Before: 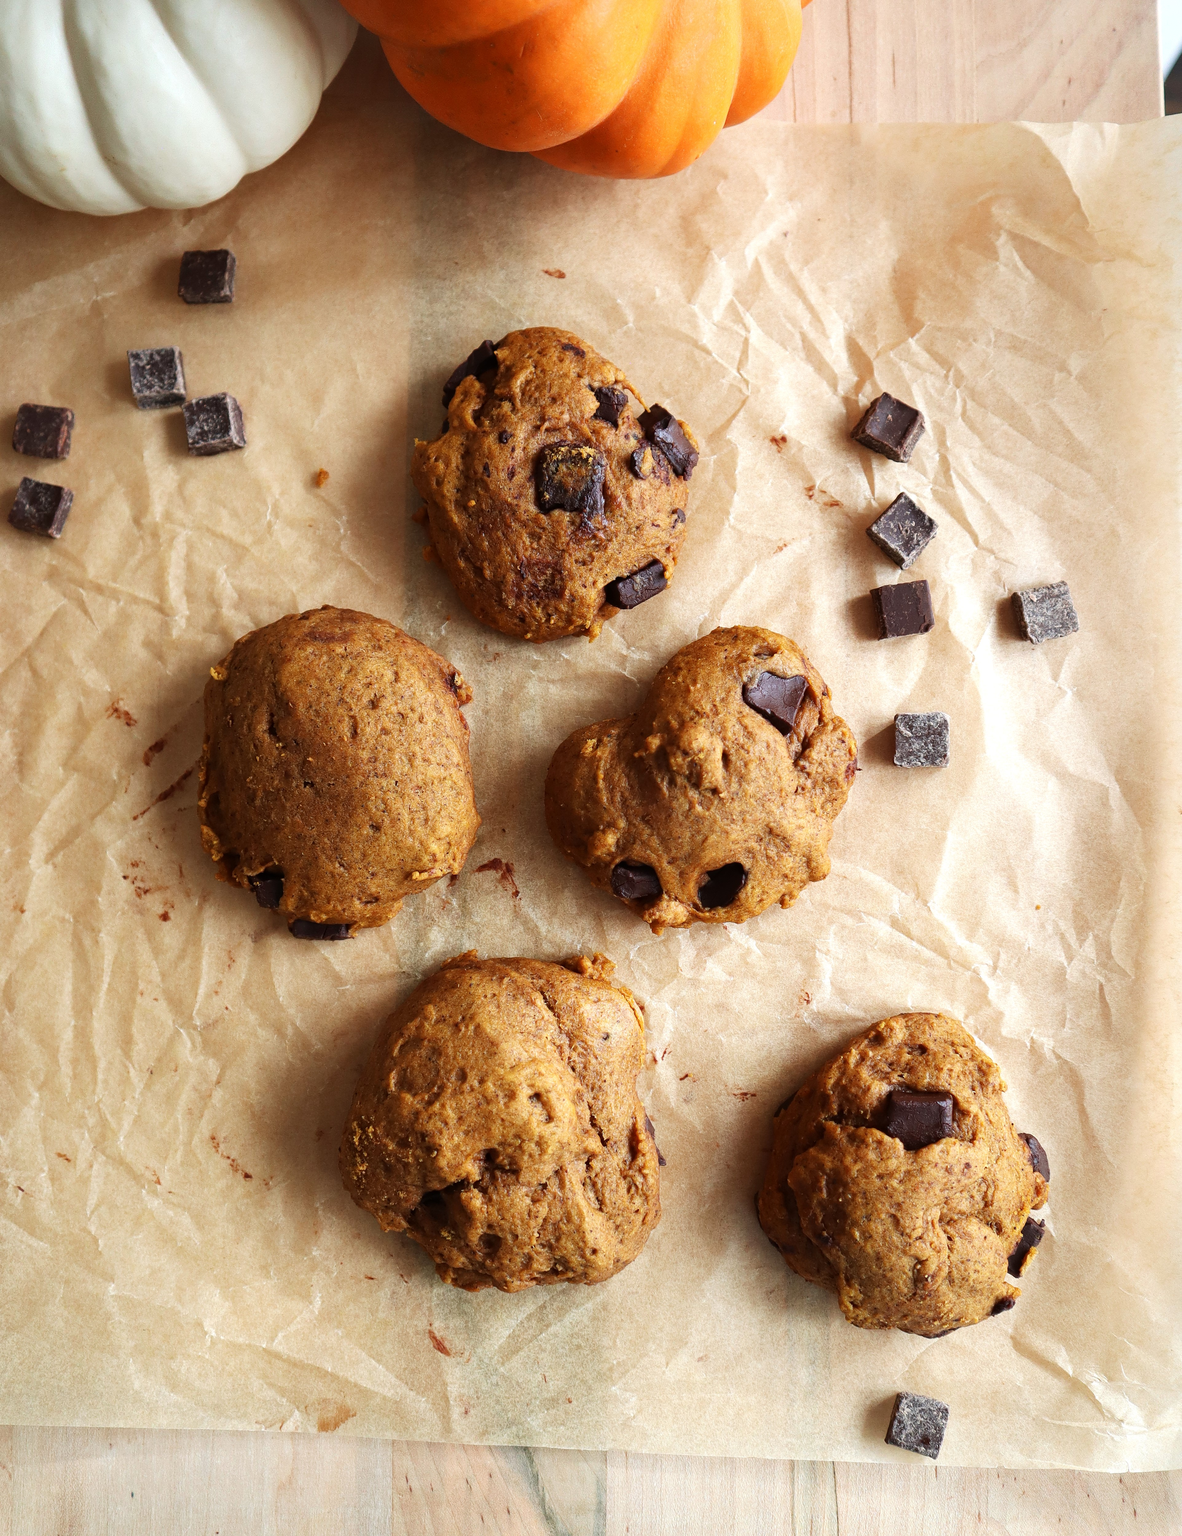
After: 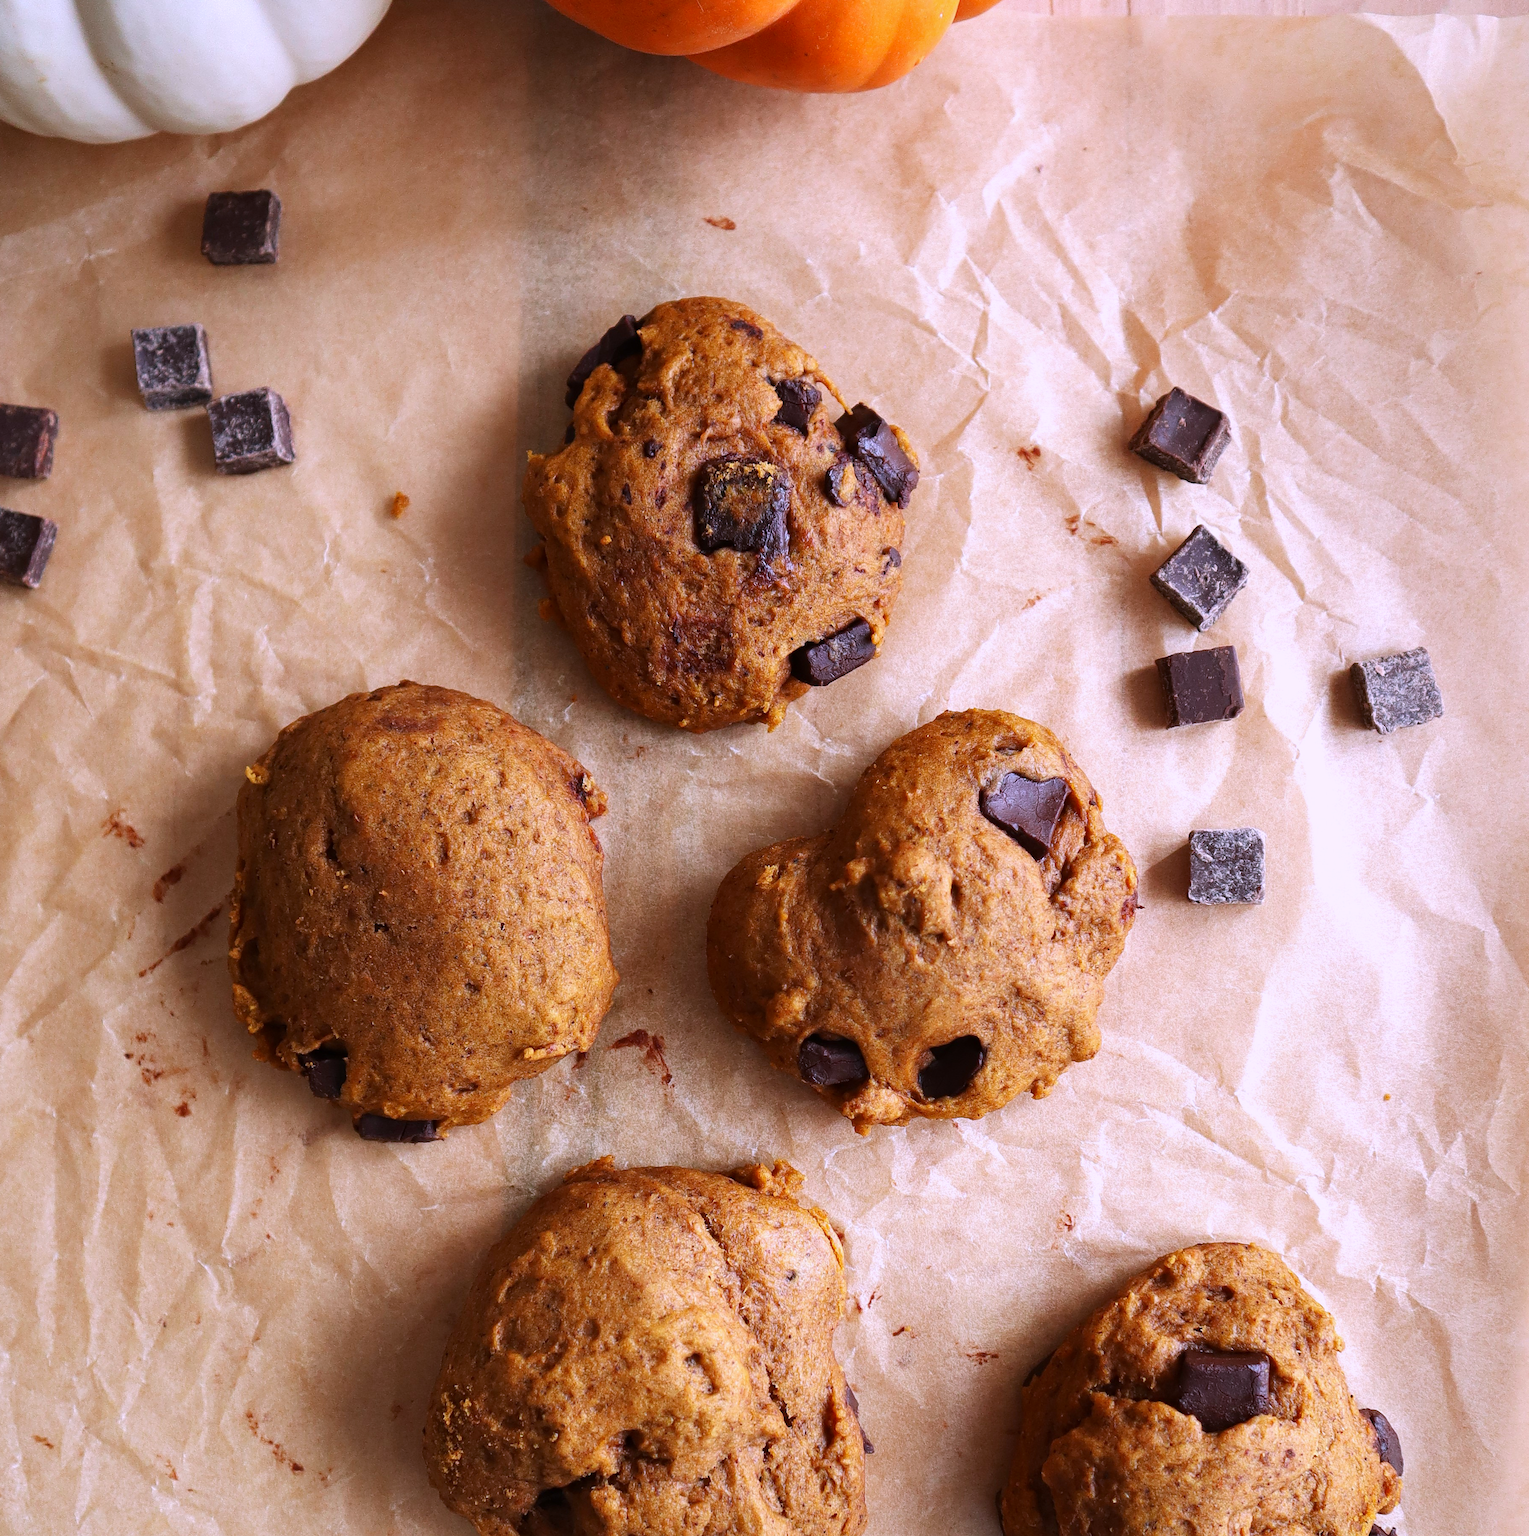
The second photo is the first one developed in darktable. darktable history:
exposure: exposure 0.15 EV, compensate highlight preservation false
crop: left 2.737%, top 7.287%, right 3.421%, bottom 20.179%
shadows and highlights: radius 121.13, shadows 21.4, white point adjustment -9.72, highlights -14.39, soften with gaussian
white balance: red 1.042, blue 1.17
